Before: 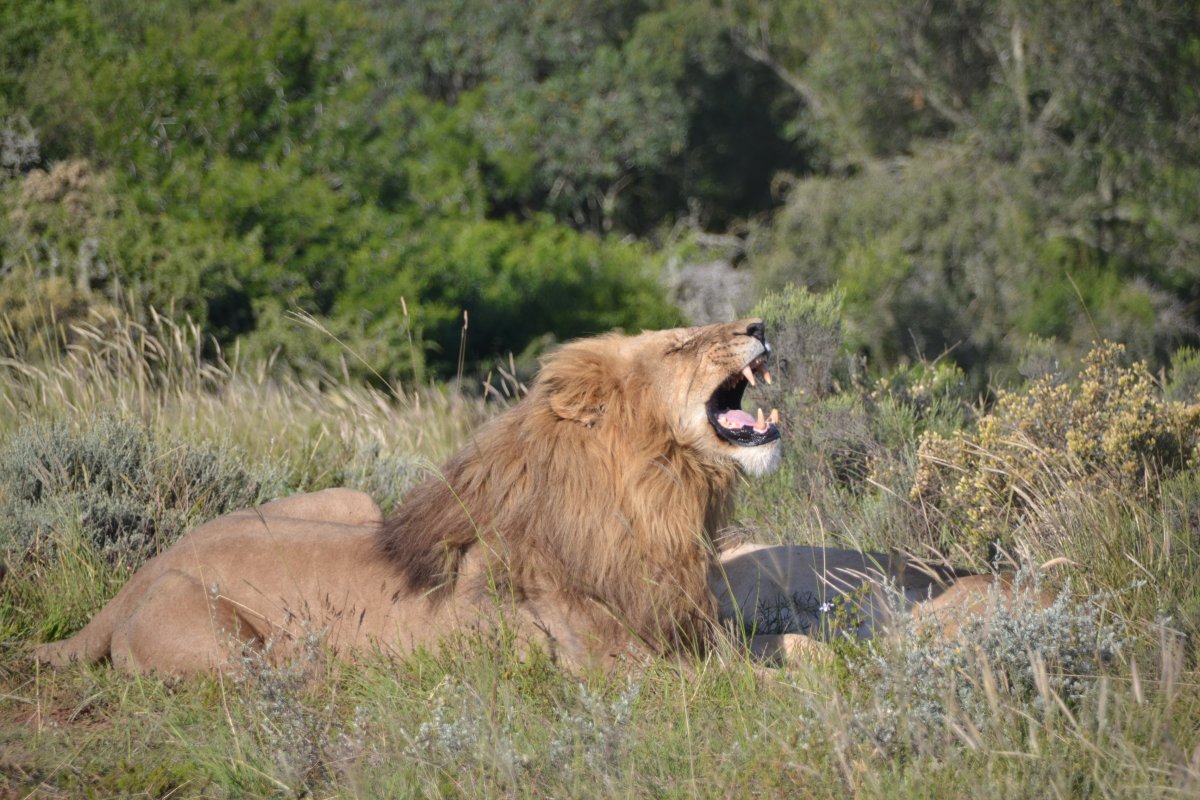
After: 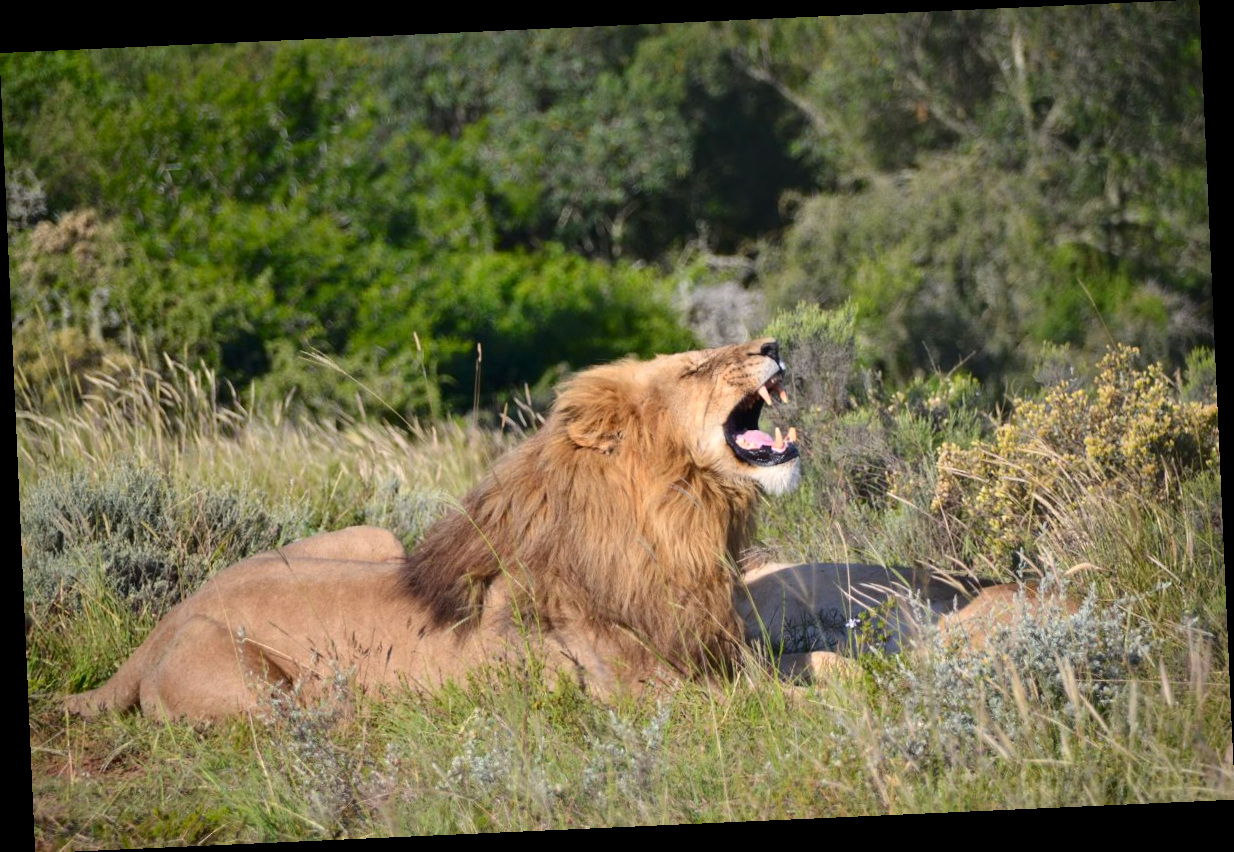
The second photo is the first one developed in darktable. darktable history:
rotate and perspective: rotation -2.56°, automatic cropping off
contrast brightness saturation: contrast 0.18, saturation 0.3
